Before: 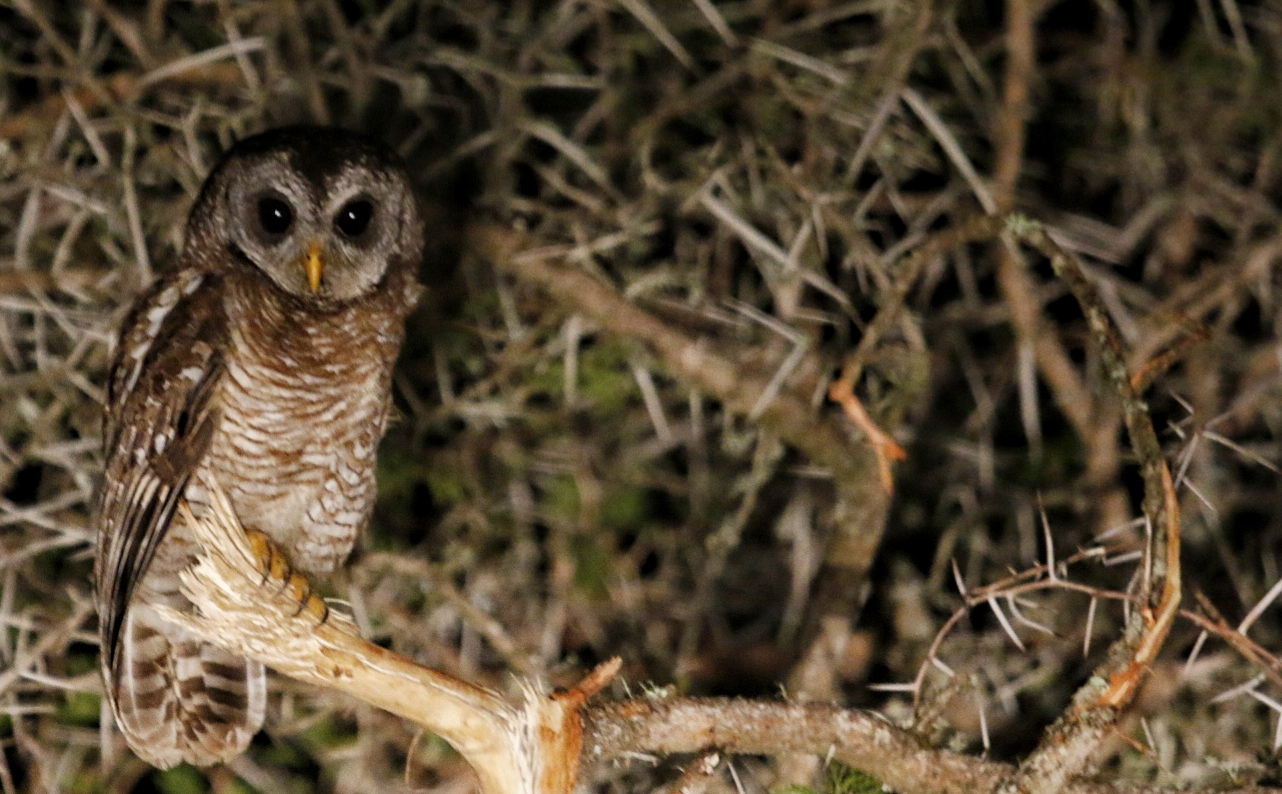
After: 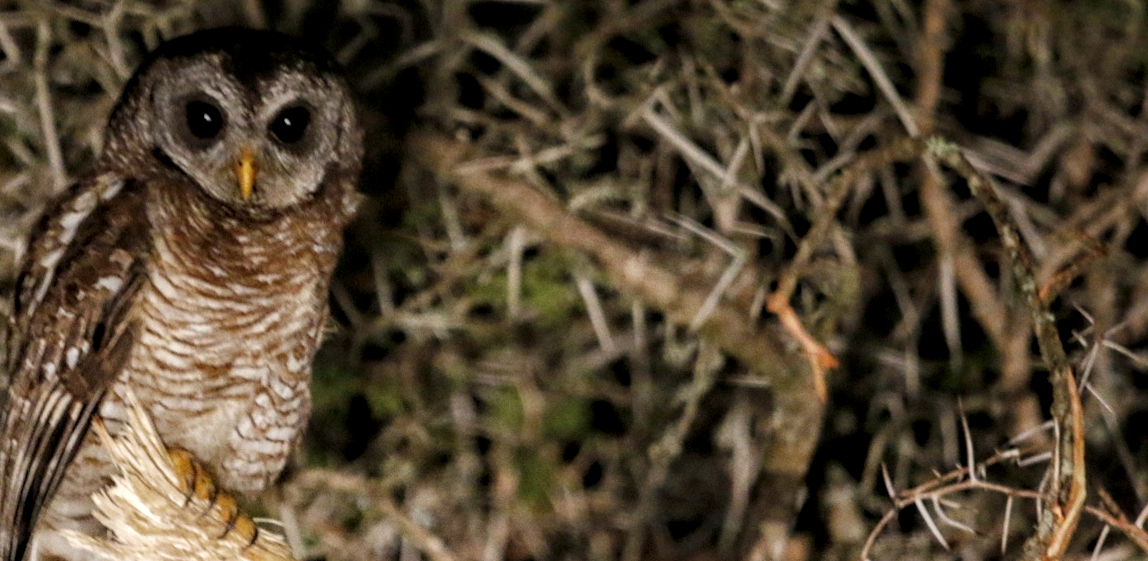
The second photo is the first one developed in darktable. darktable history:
rotate and perspective: rotation -0.013°, lens shift (vertical) -0.027, lens shift (horizontal) 0.178, crop left 0.016, crop right 0.989, crop top 0.082, crop bottom 0.918
crop: left 8.155%, top 6.611%, bottom 15.385%
local contrast: on, module defaults
